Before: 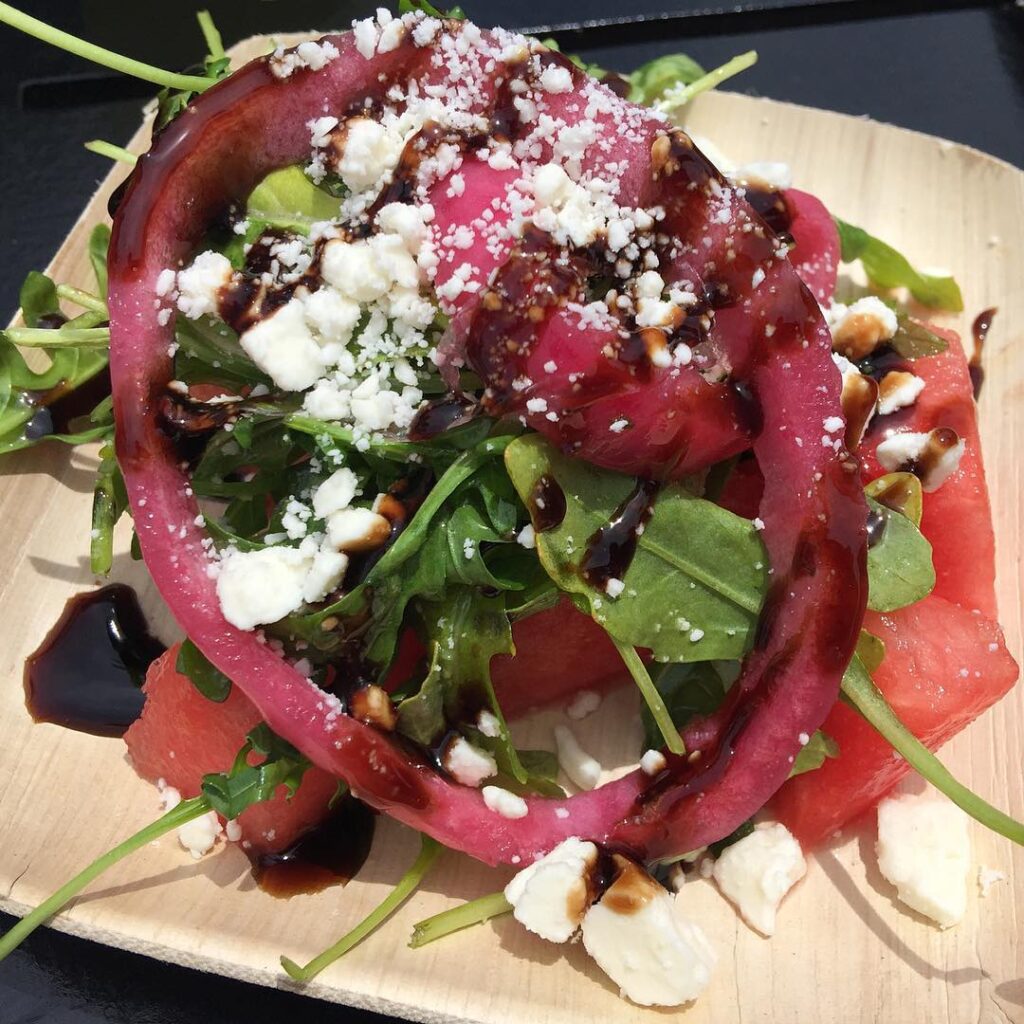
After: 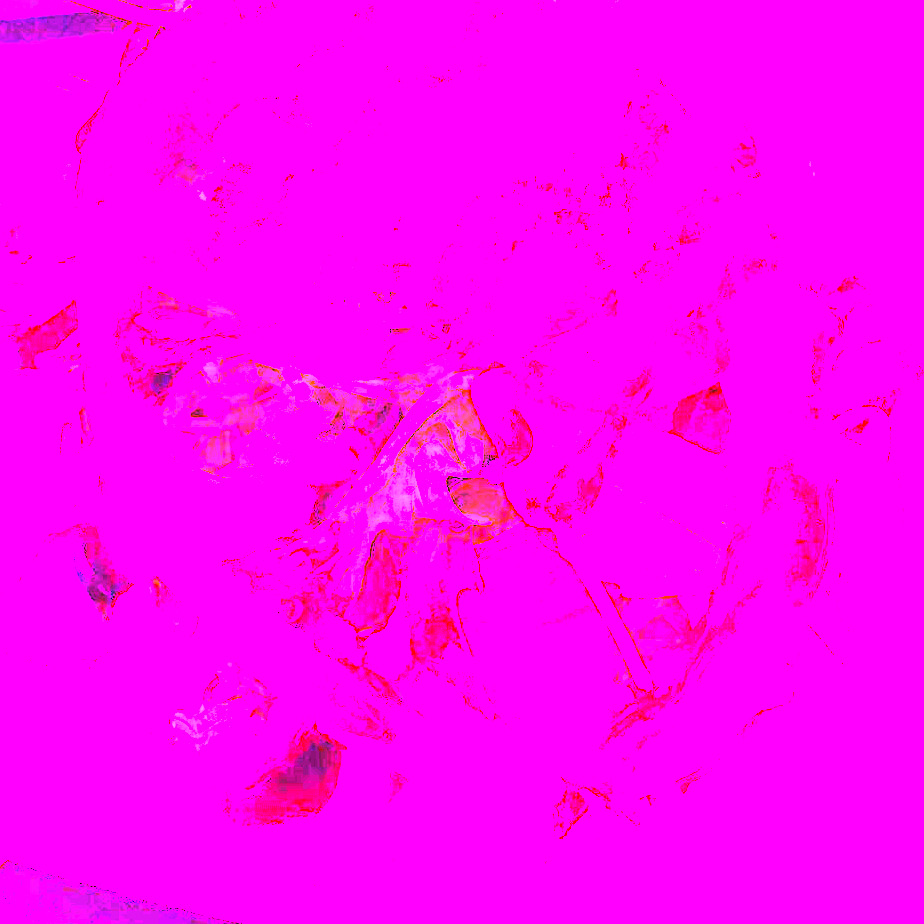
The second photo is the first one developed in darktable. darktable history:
exposure: black level correction 0, exposure 2.327 EV, compensate exposure bias true, compensate highlight preservation false
crop: left 3.305%, top 6.436%, right 6.389%, bottom 3.258%
white balance: red 8, blue 8
color correction: highlights a* 7.34, highlights b* 4.37
